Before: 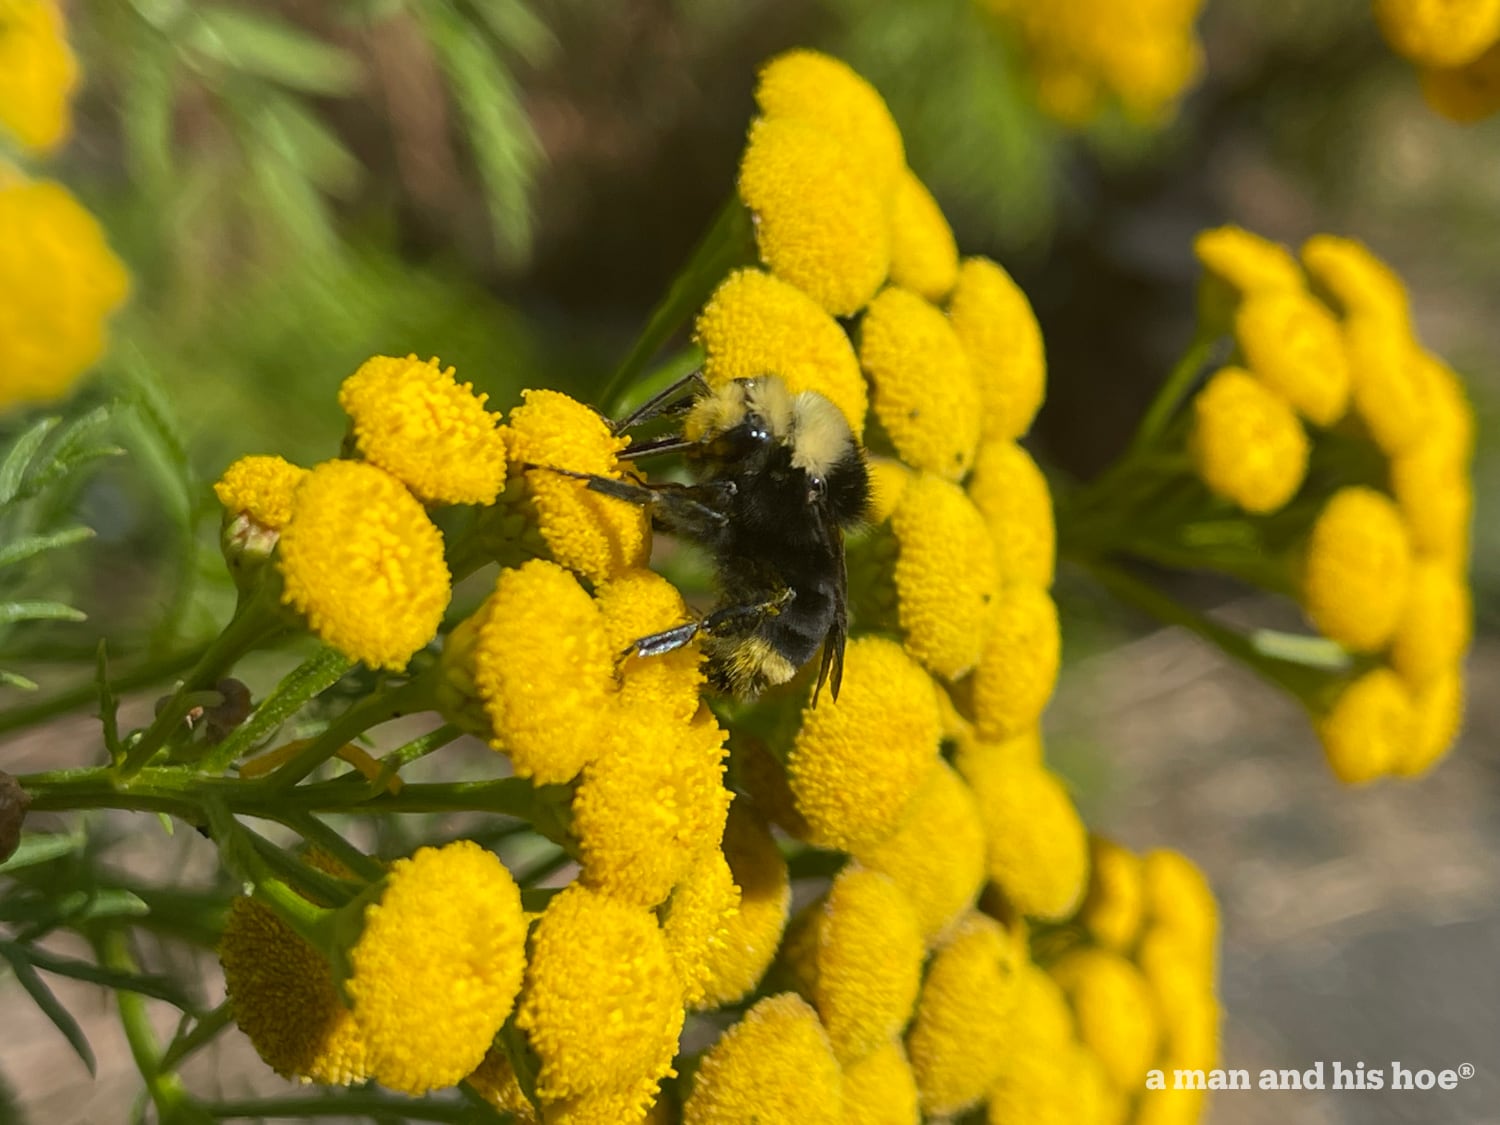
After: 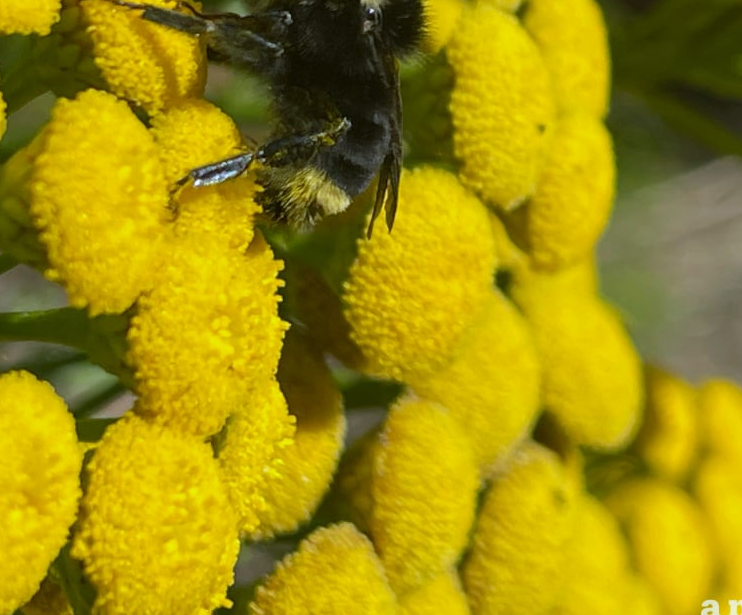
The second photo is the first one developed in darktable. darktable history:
white balance: red 0.924, blue 1.095
crop: left 29.672%, top 41.786%, right 20.851%, bottom 3.487%
